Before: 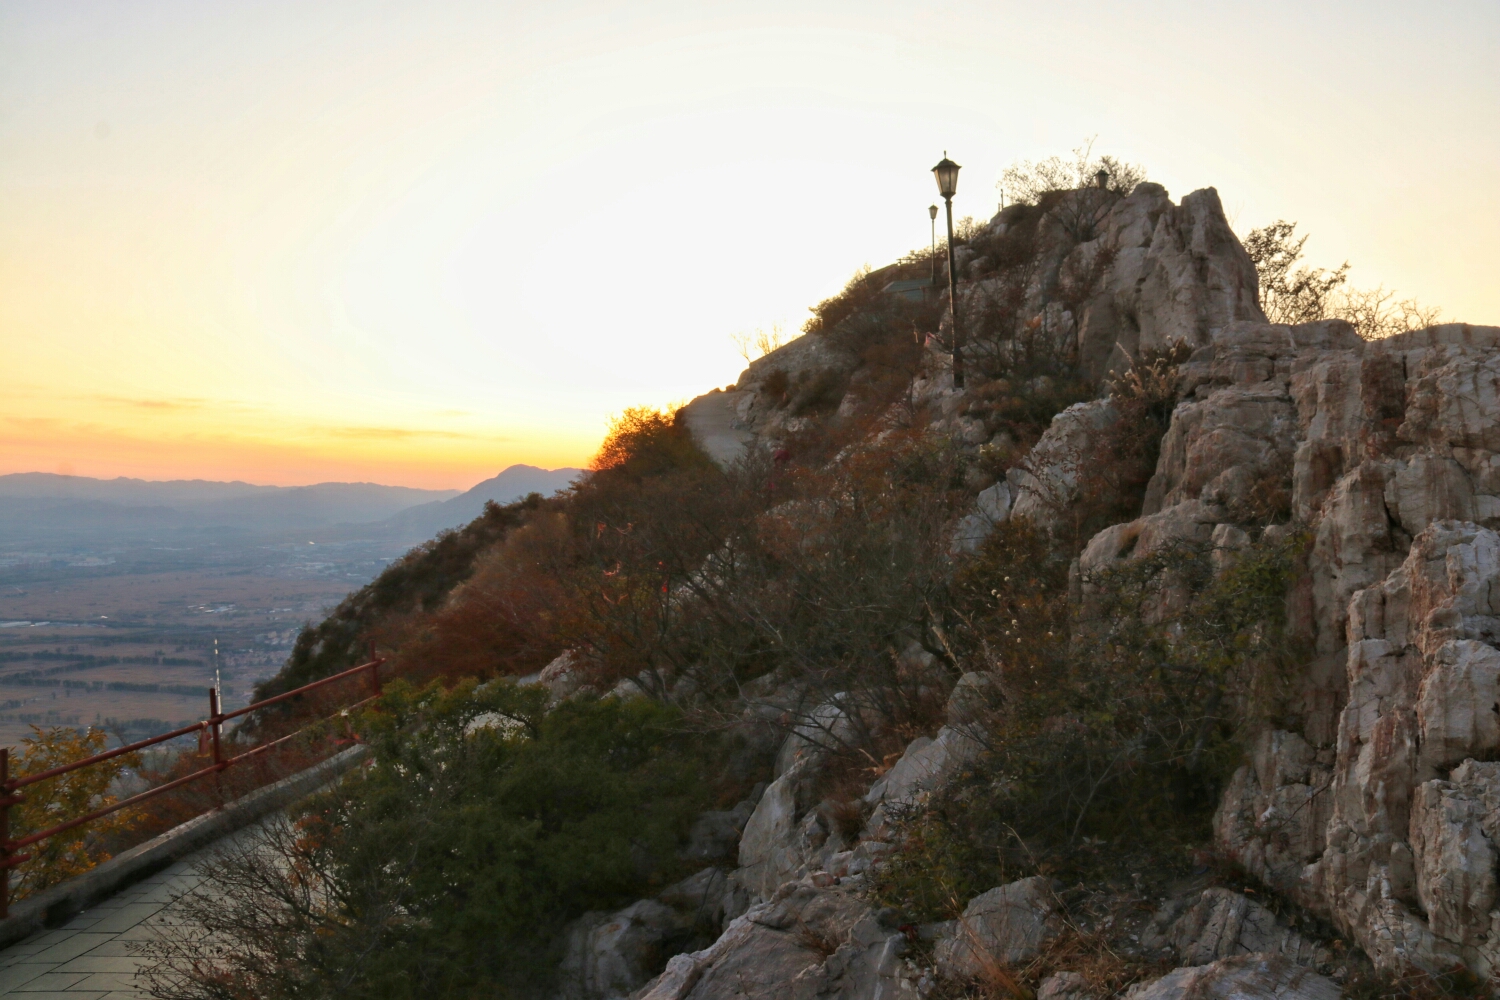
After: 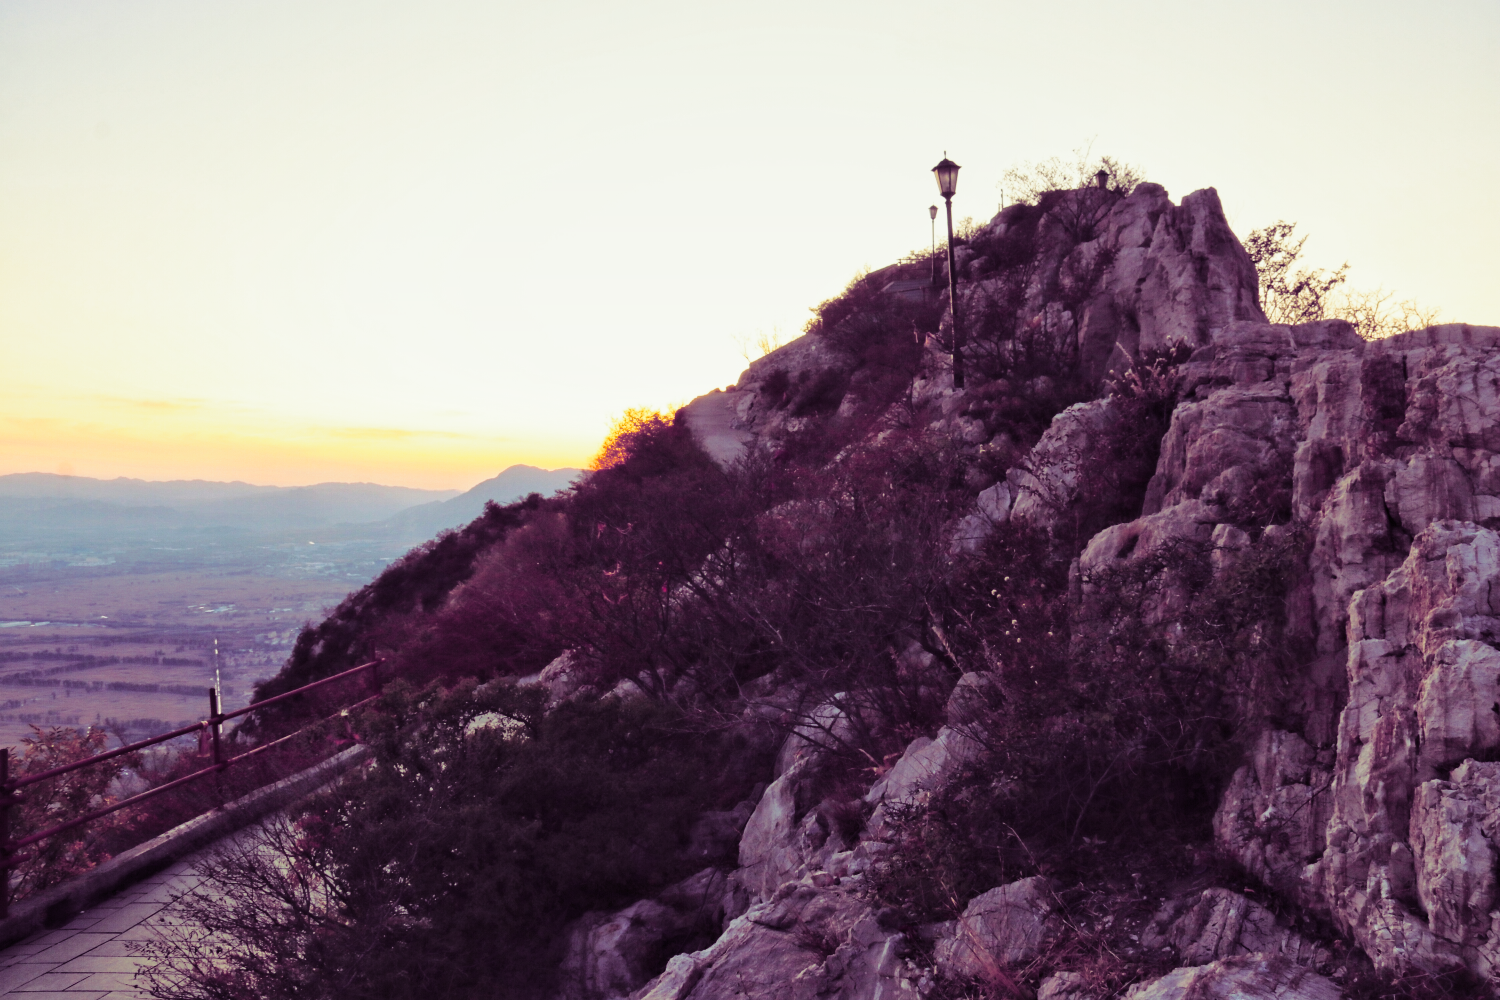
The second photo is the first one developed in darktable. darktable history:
graduated density: on, module defaults
base curve: curves: ch0 [(0, 0) (0.028, 0.03) (0.121, 0.232) (0.46, 0.748) (0.859, 0.968) (1, 1)], preserve colors none
split-toning: shadows › hue 277.2°, shadows › saturation 0.74
